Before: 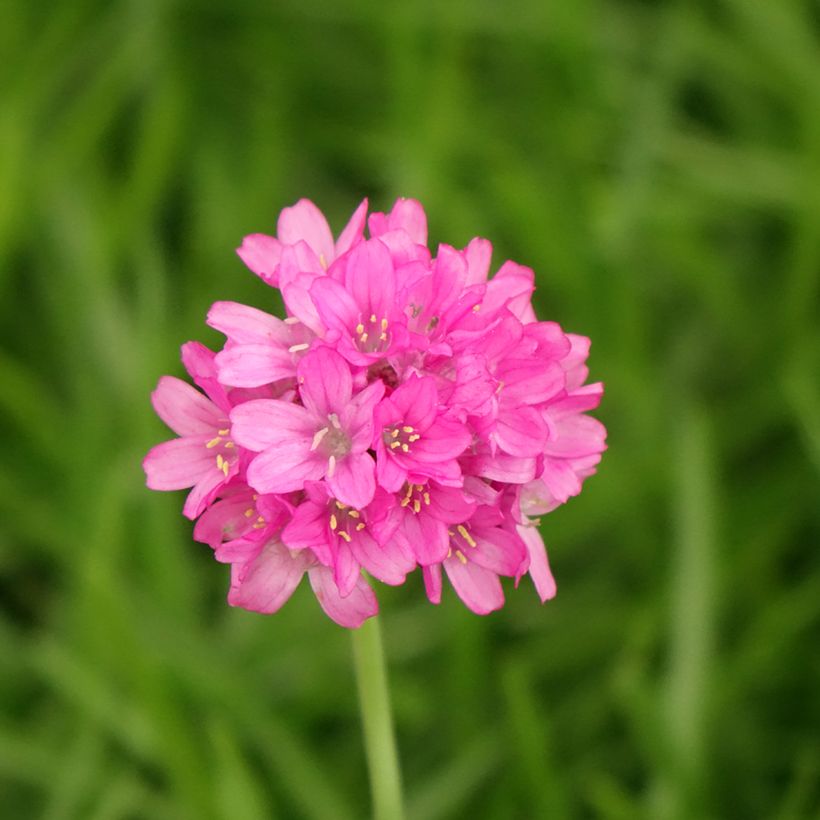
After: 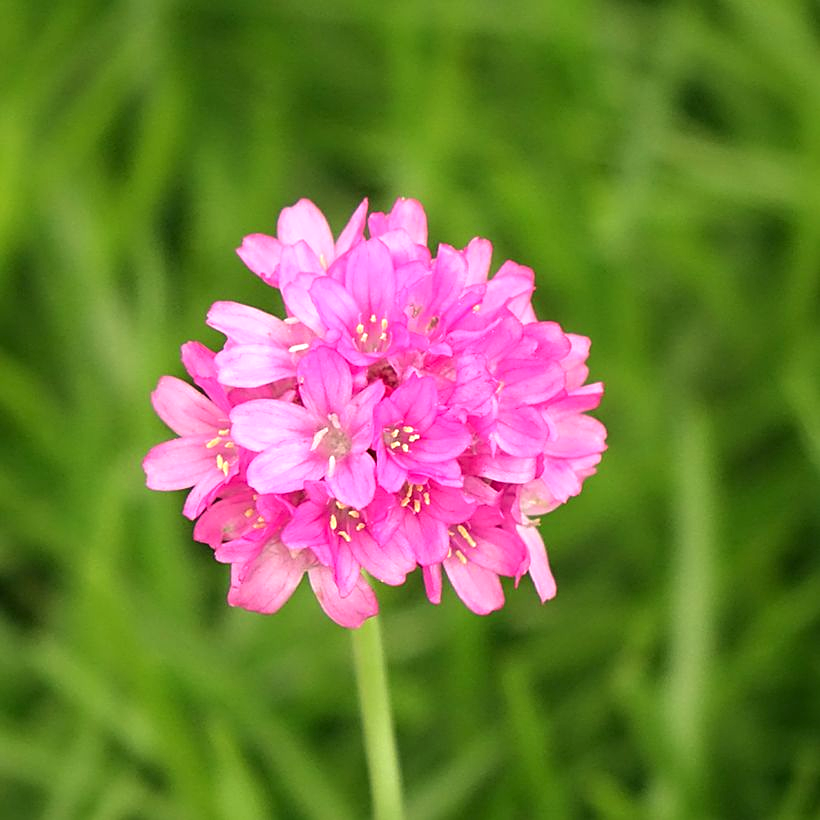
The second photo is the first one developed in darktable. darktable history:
exposure: exposure 0.606 EV, compensate highlight preservation false
sharpen: on, module defaults
